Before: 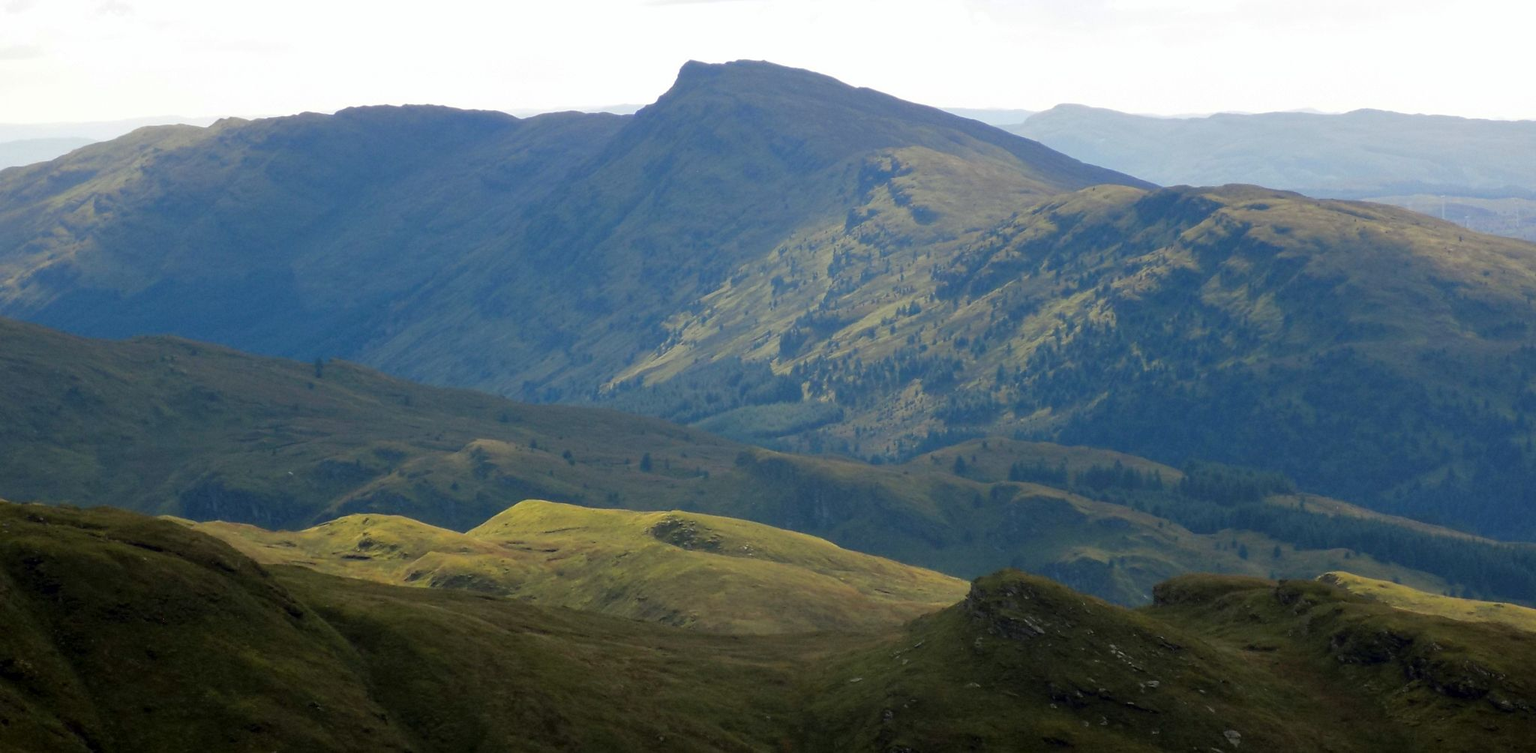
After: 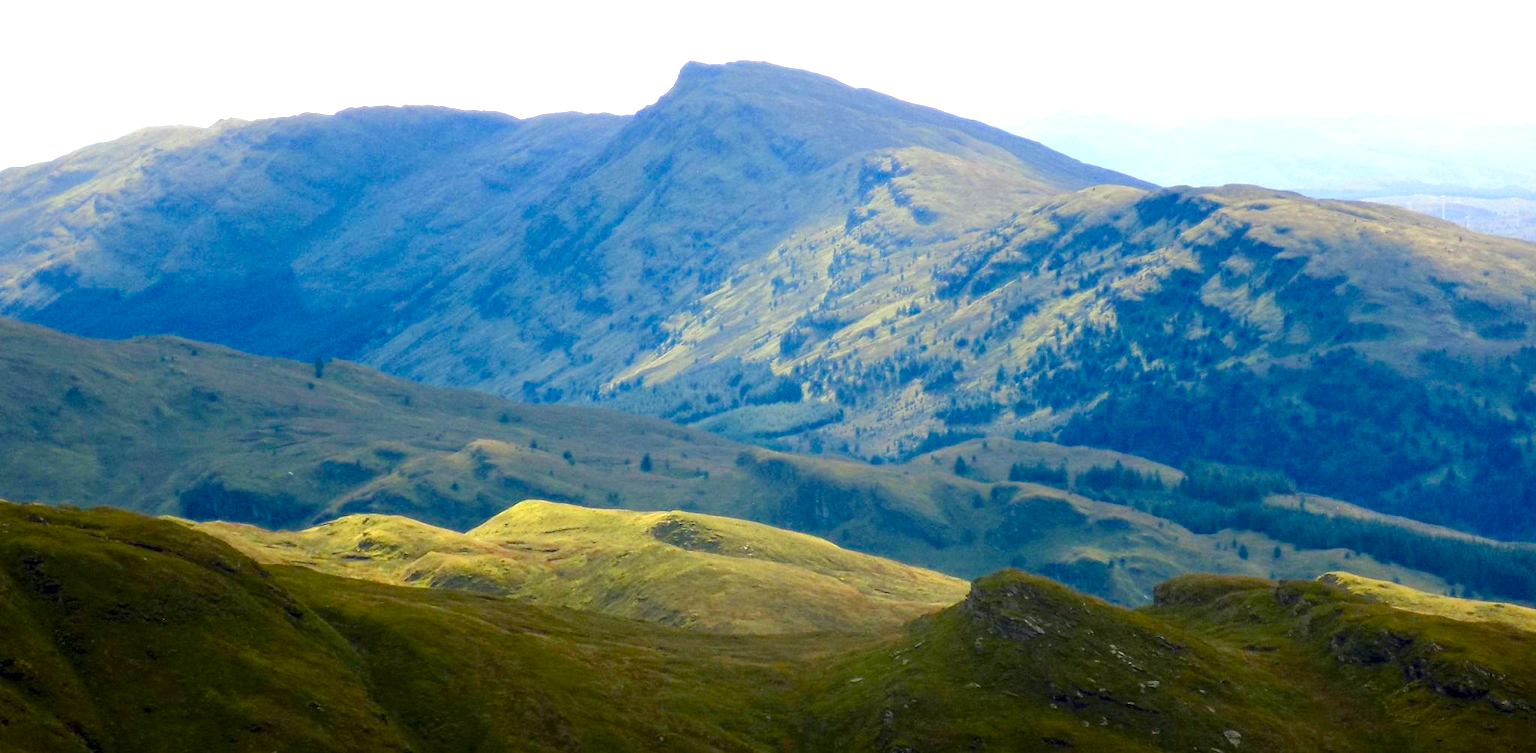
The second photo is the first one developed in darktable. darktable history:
exposure: black level correction 0, exposure 1 EV, compensate exposure bias true, compensate highlight preservation false
color balance rgb: linear chroma grading › global chroma 14.383%, perceptual saturation grading › global saturation 0.335%, perceptual saturation grading › highlights -9.672%, perceptual saturation grading › mid-tones 18.28%, perceptual saturation grading › shadows 28.653%, global vibrance 16.44%, saturation formula JzAzBz (2021)
tone equalizer: -8 EV 0.049 EV, edges refinement/feathering 500, mask exposure compensation -1.57 EV, preserve details no
